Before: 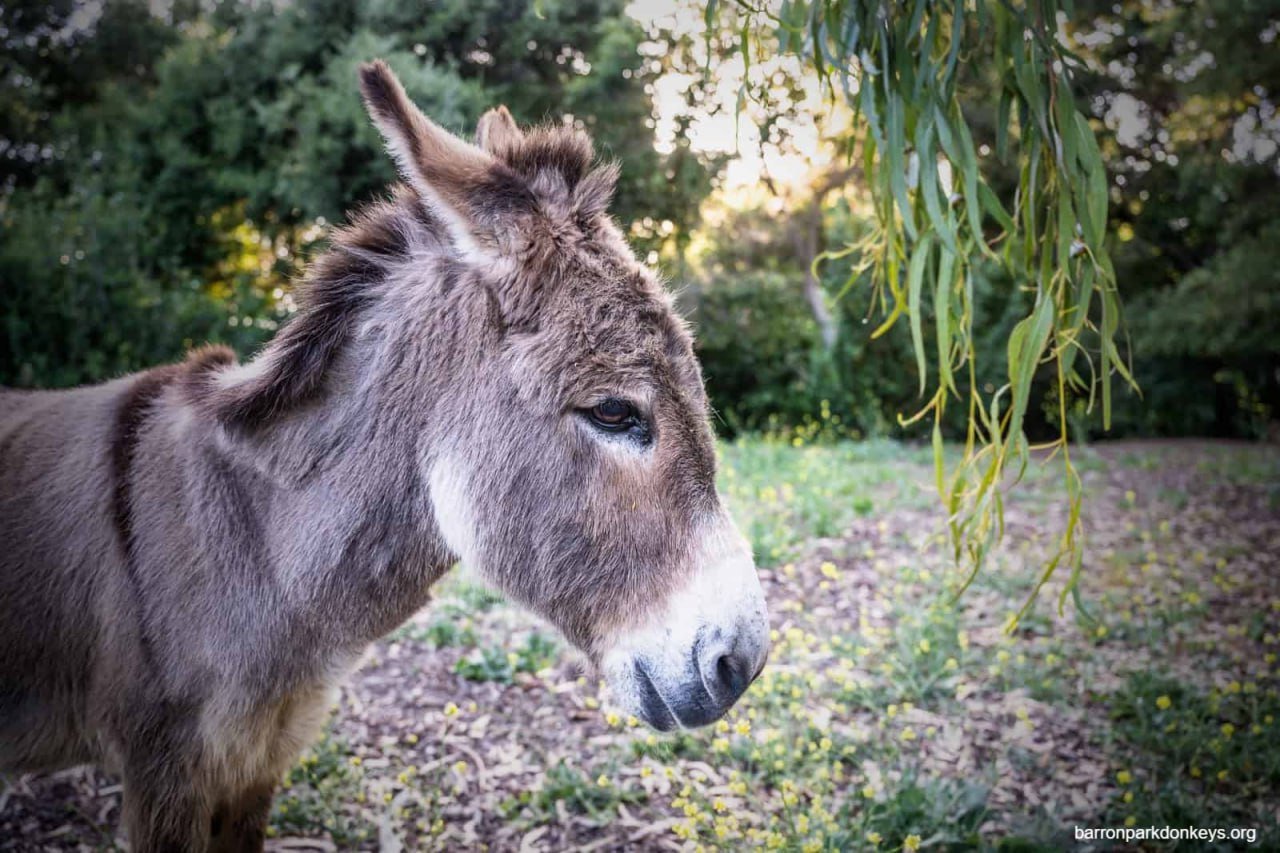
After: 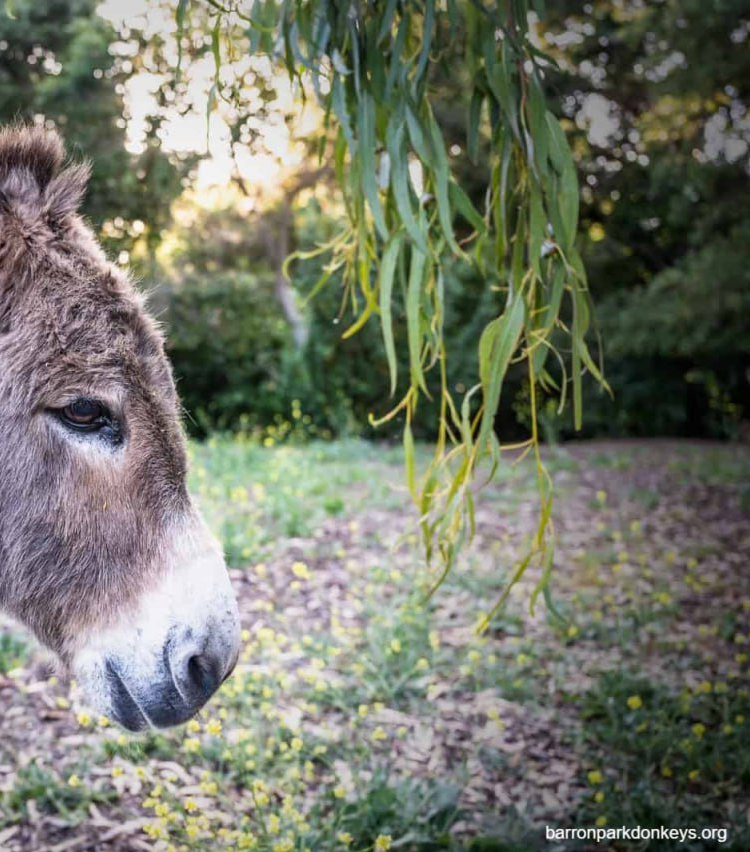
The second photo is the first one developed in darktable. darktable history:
crop: left 41.35%
